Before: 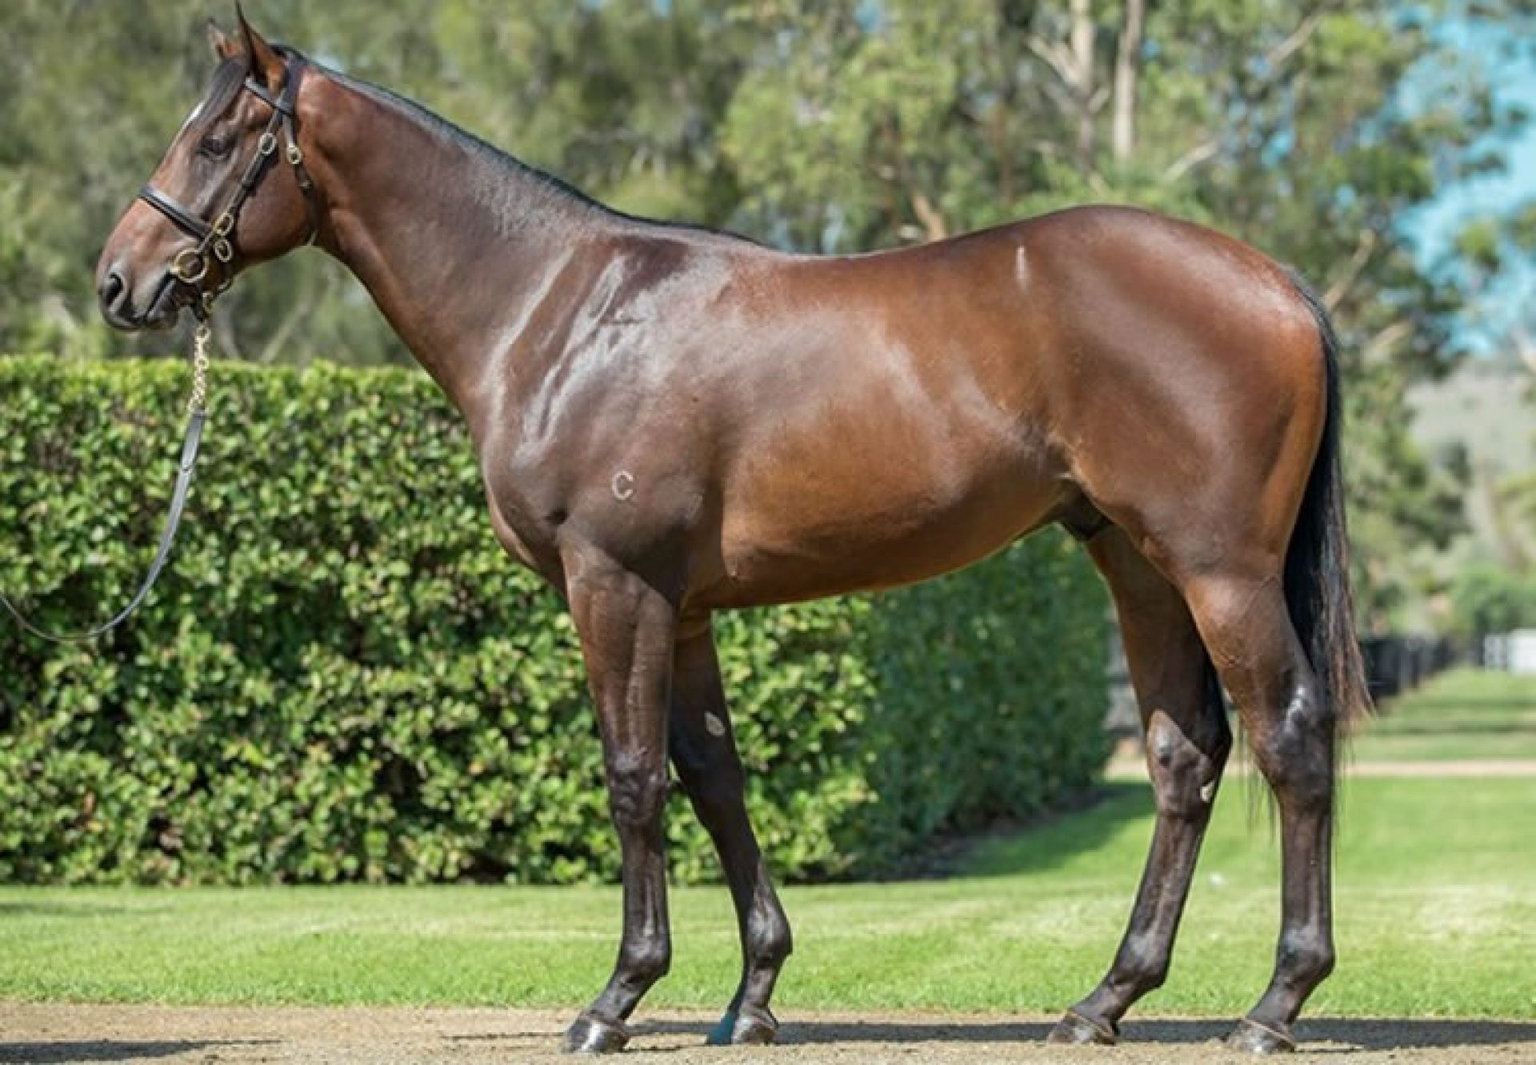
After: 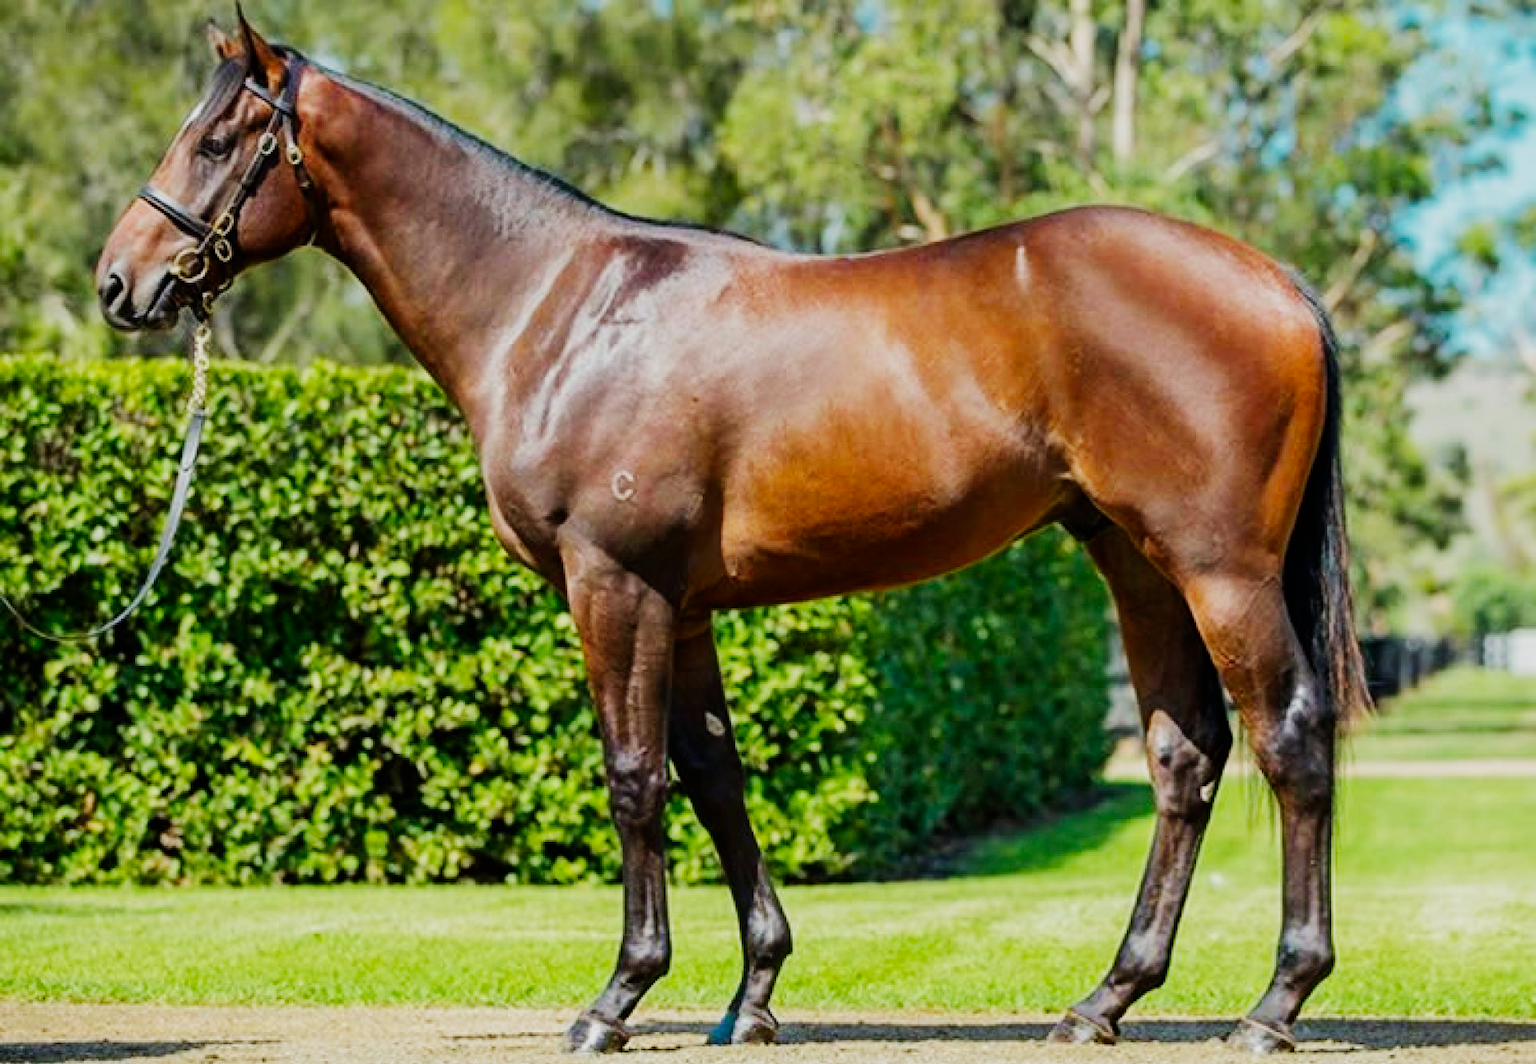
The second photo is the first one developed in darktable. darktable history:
sigmoid: contrast 1.8, skew -0.2, preserve hue 0%, red attenuation 0.1, red rotation 0.035, green attenuation 0.1, green rotation -0.017, blue attenuation 0.15, blue rotation -0.052, base primaries Rec2020
color balance rgb: perceptual saturation grading › global saturation 25%, perceptual brilliance grading › mid-tones 10%, perceptual brilliance grading › shadows 15%, global vibrance 20%
